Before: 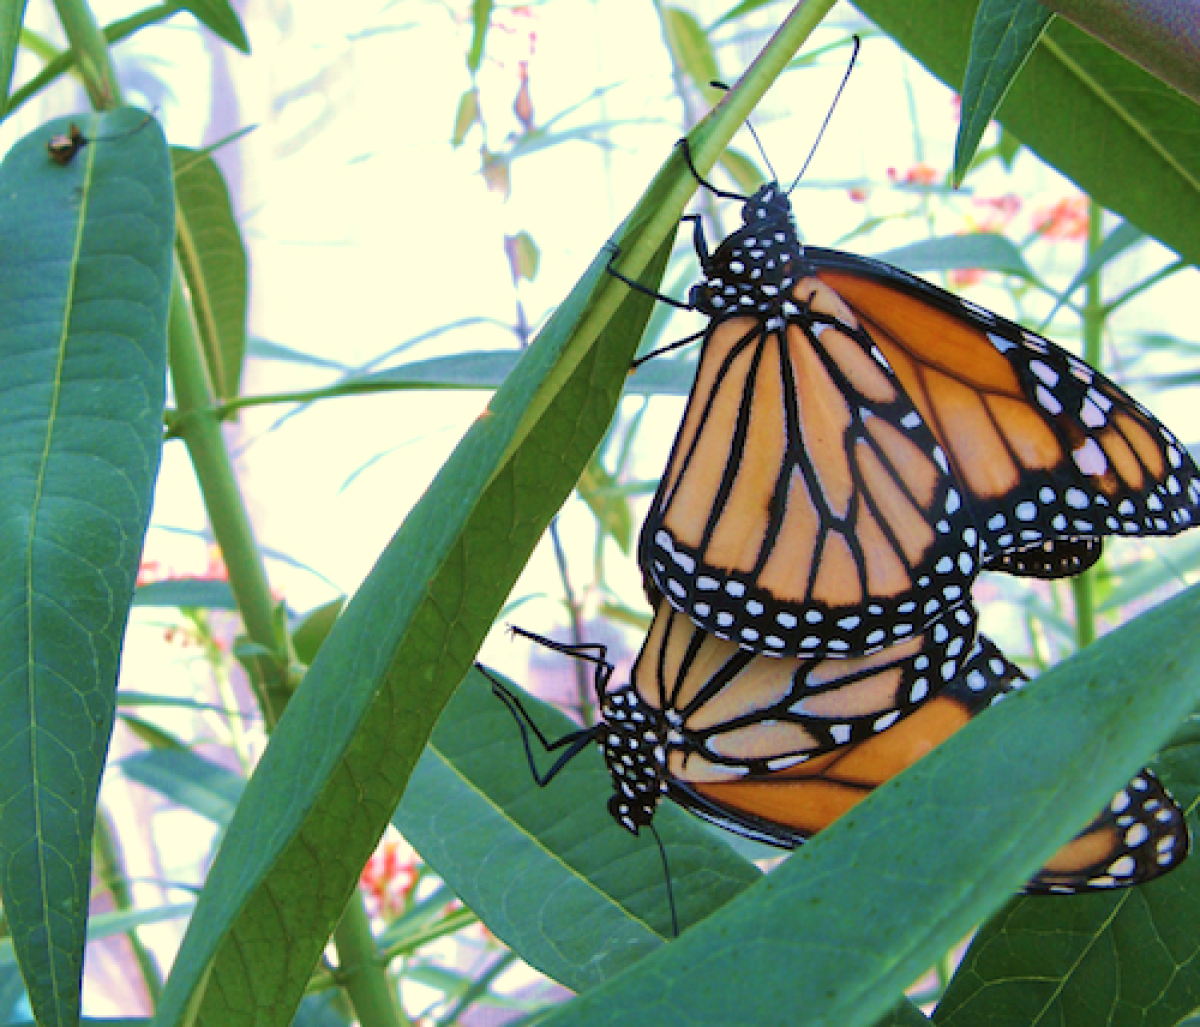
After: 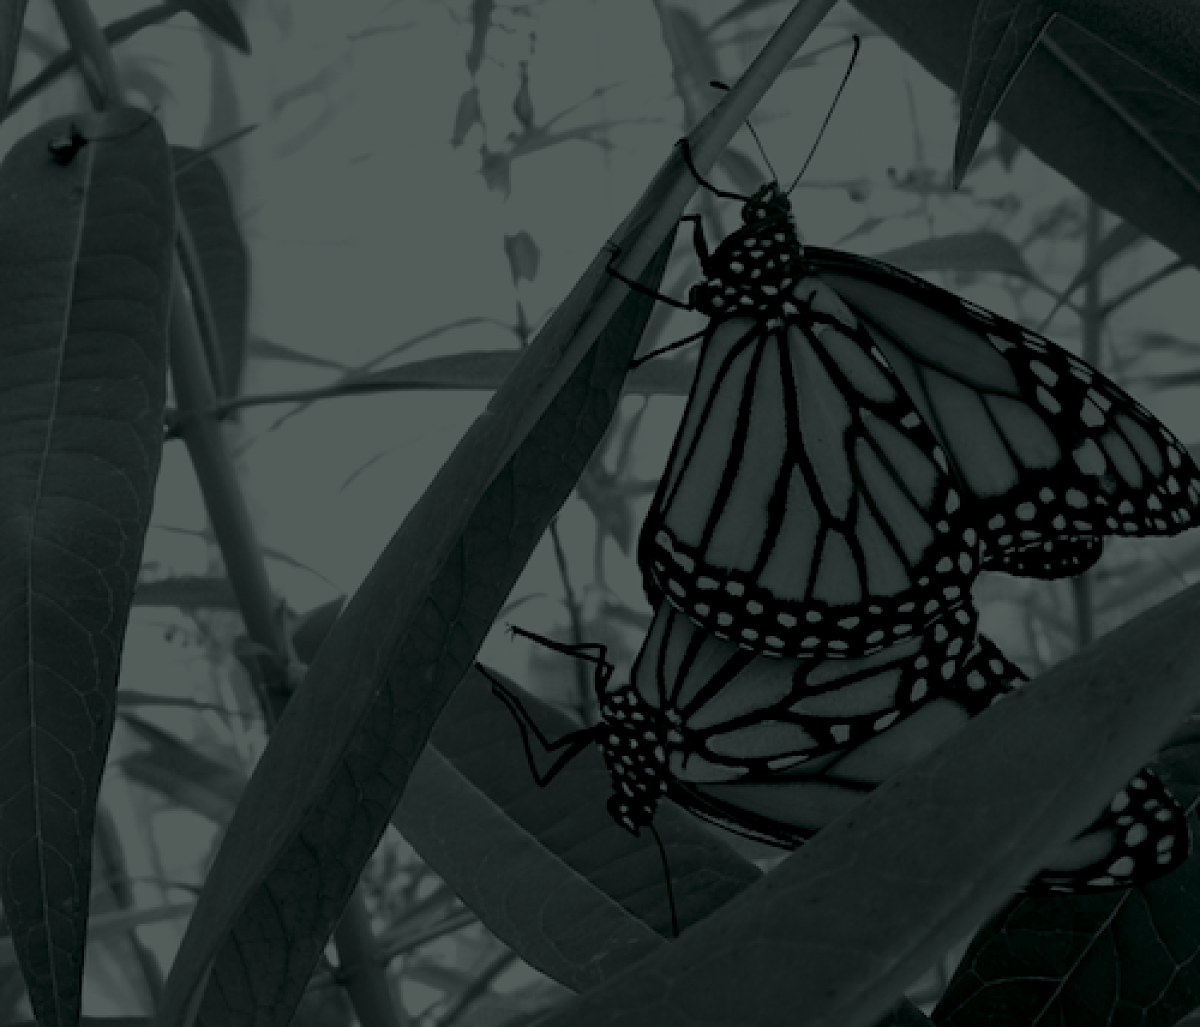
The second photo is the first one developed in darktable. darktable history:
colorize: hue 90°, saturation 19%, lightness 1.59%, version 1
sharpen: amount 0.2
